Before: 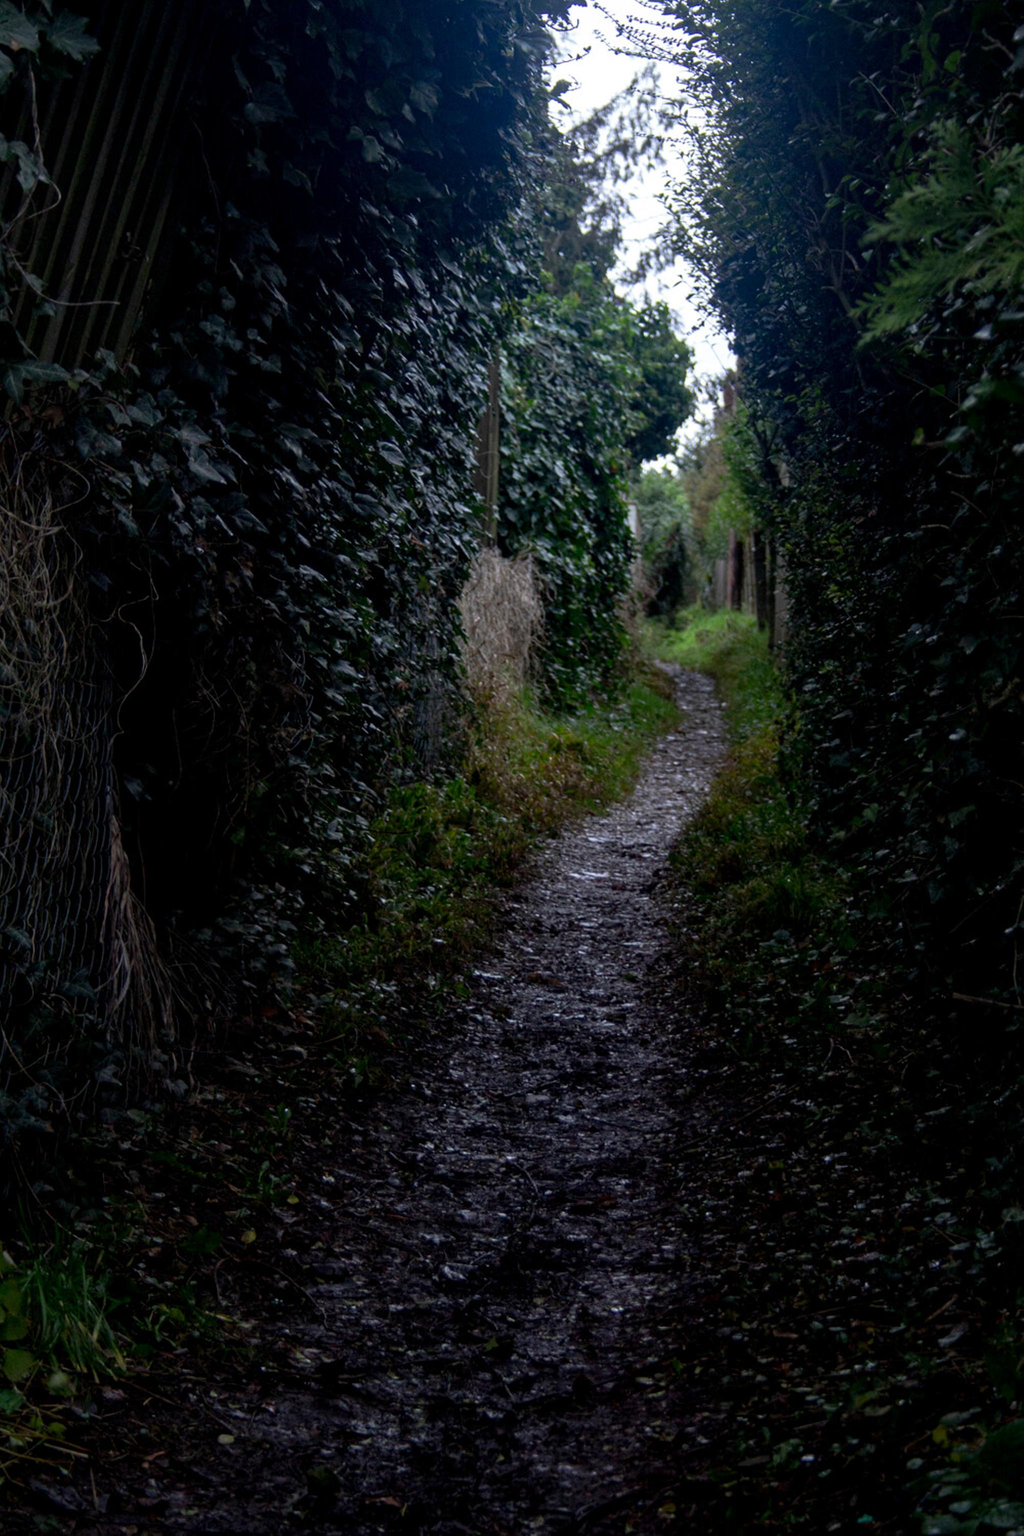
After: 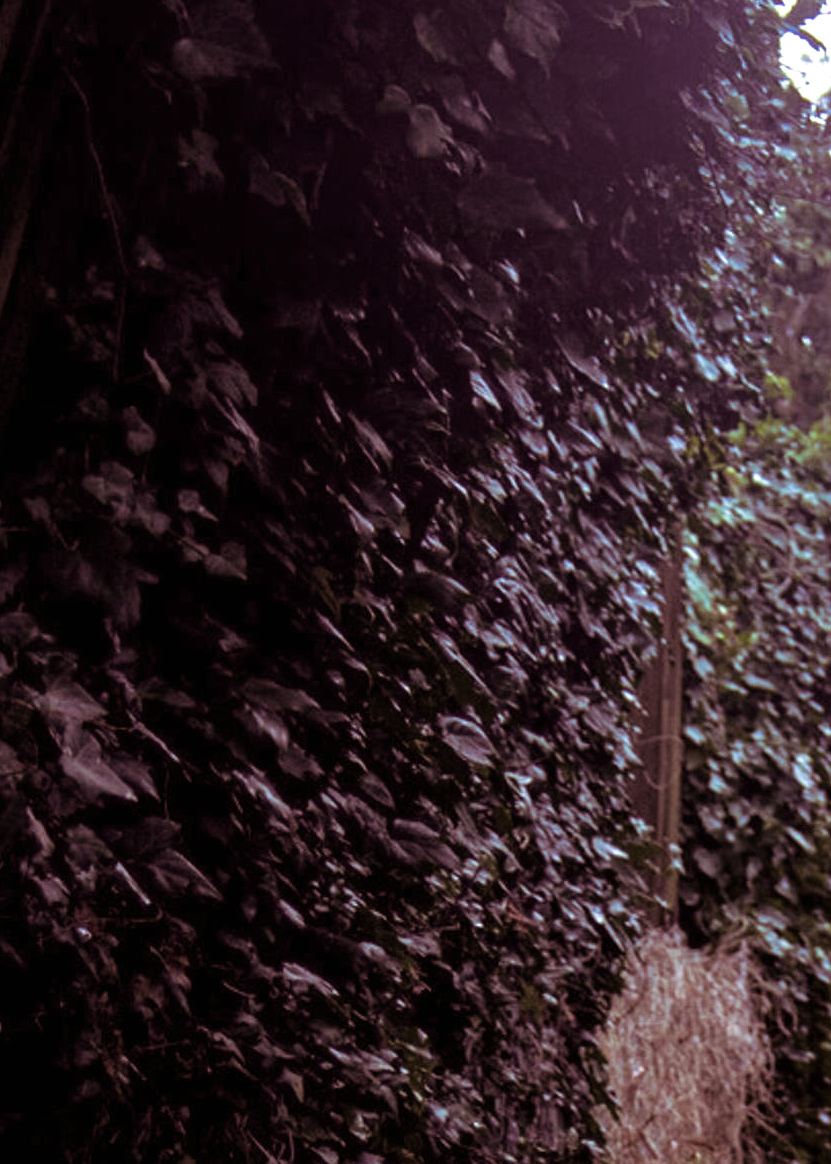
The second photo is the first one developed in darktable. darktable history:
crop: left 15.452%, top 5.459%, right 43.956%, bottom 56.62%
color balance: on, module defaults
exposure: black level correction 0, exposure 0.7 EV, compensate exposure bias true, compensate highlight preservation false
velvia: on, module defaults
split-toning: on, module defaults
